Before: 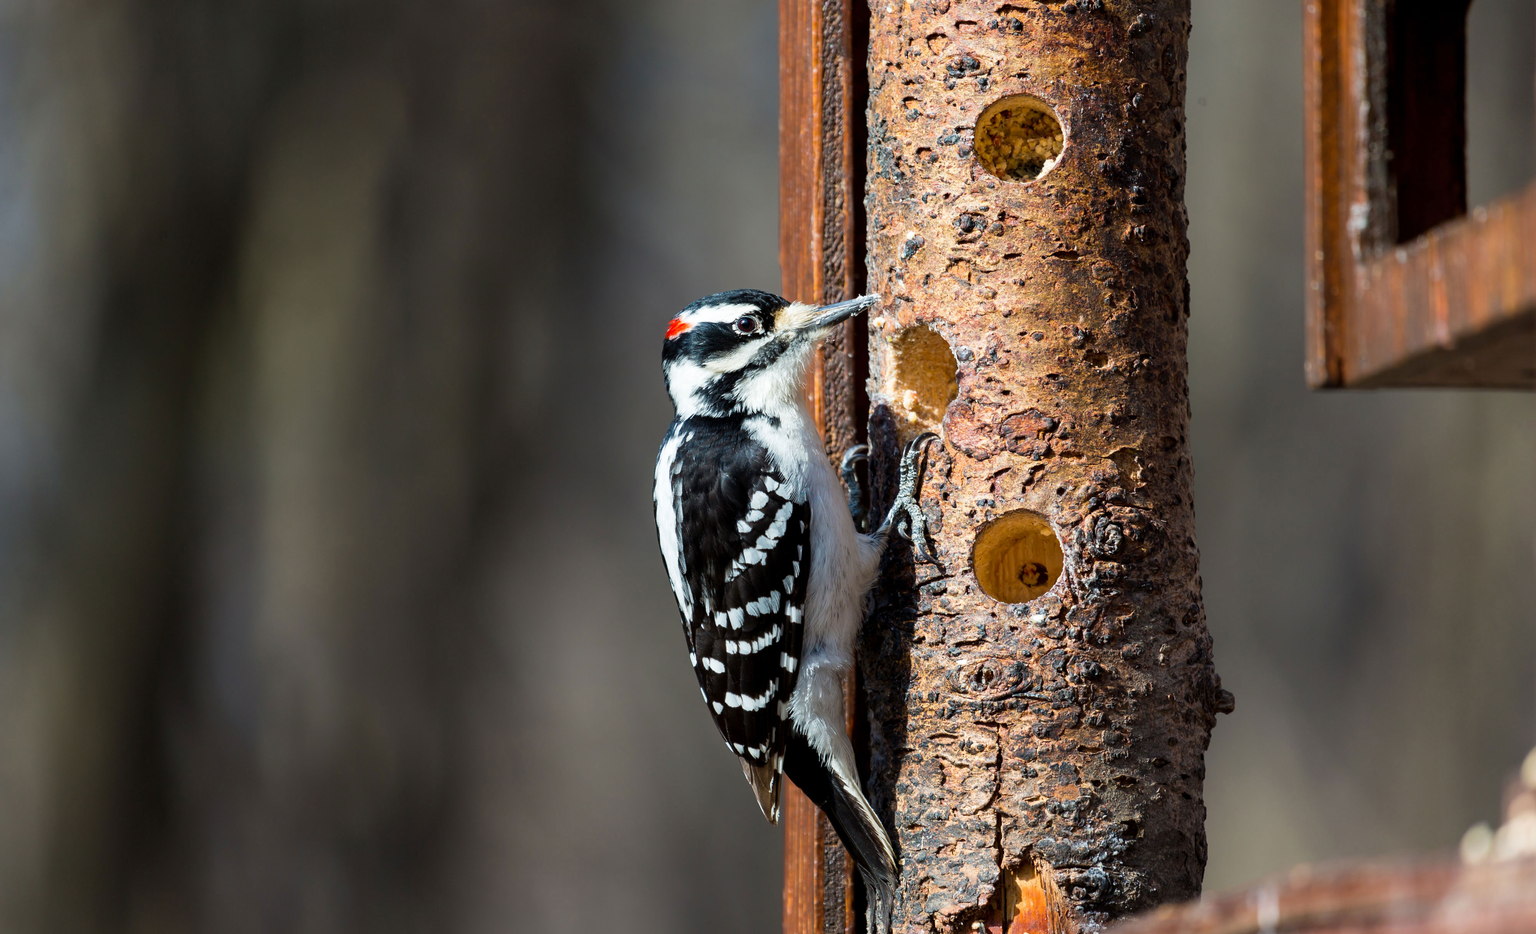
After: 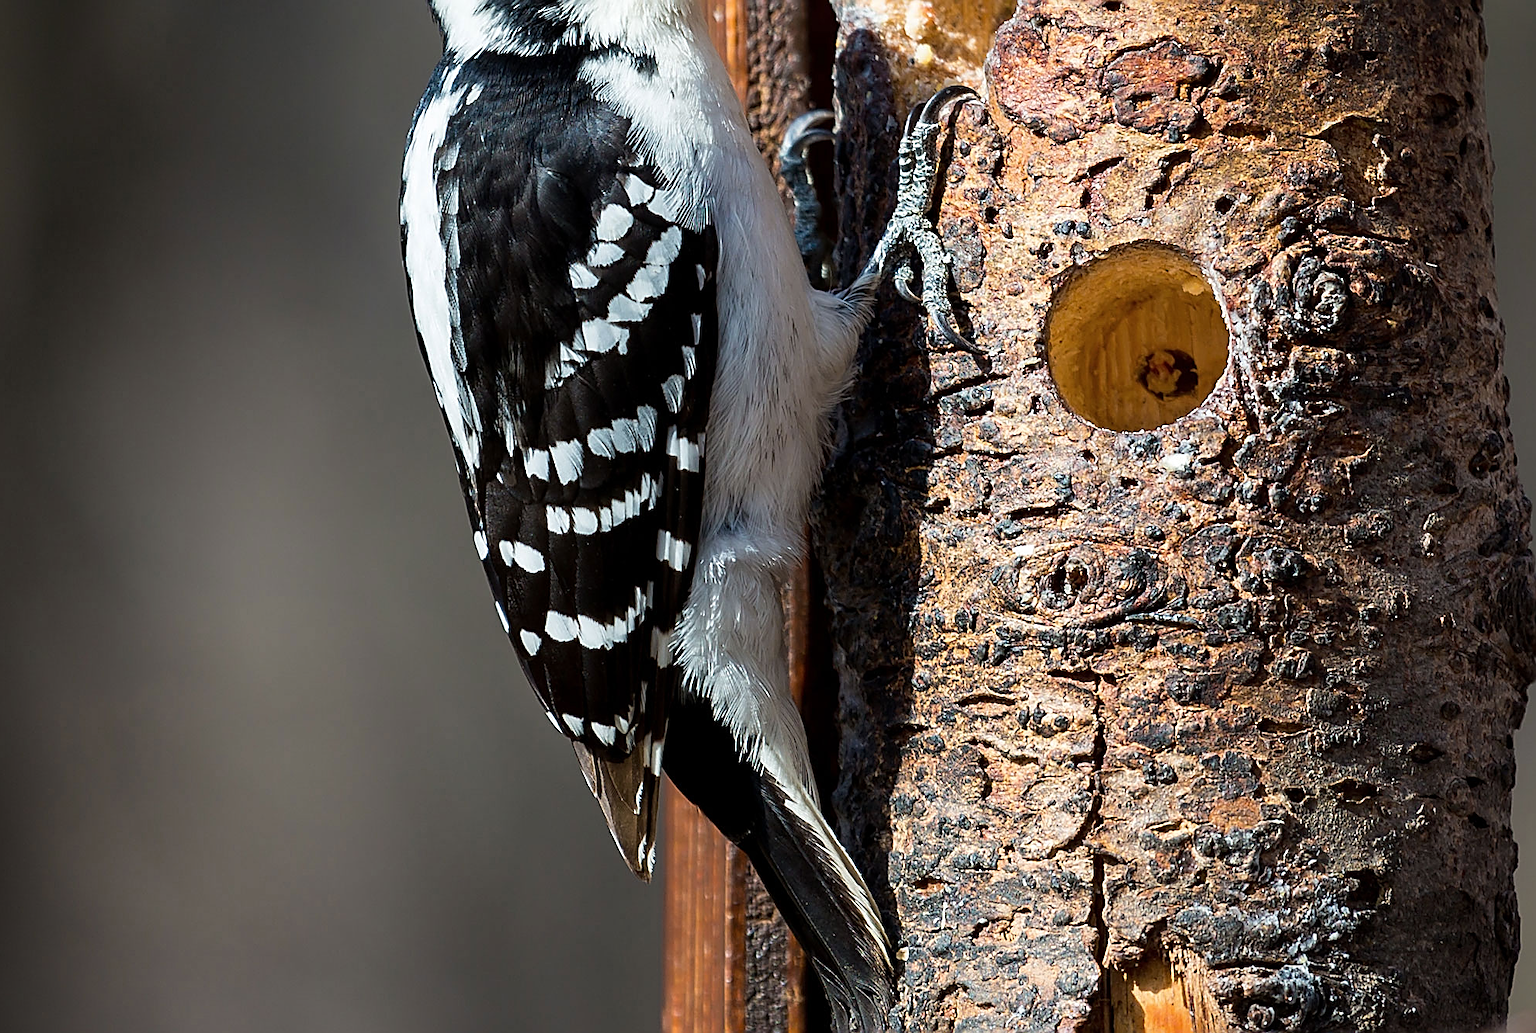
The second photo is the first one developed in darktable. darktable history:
exposure: compensate highlight preservation false
crop: left 29.672%, top 41.786%, right 20.851%, bottom 3.487%
sharpen: radius 1.685, amount 1.294
contrast brightness saturation: saturation -0.05
vignetting: fall-off start 97.23%, saturation -0.024, center (-0.033, -0.042), width/height ratio 1.179, unbound false
